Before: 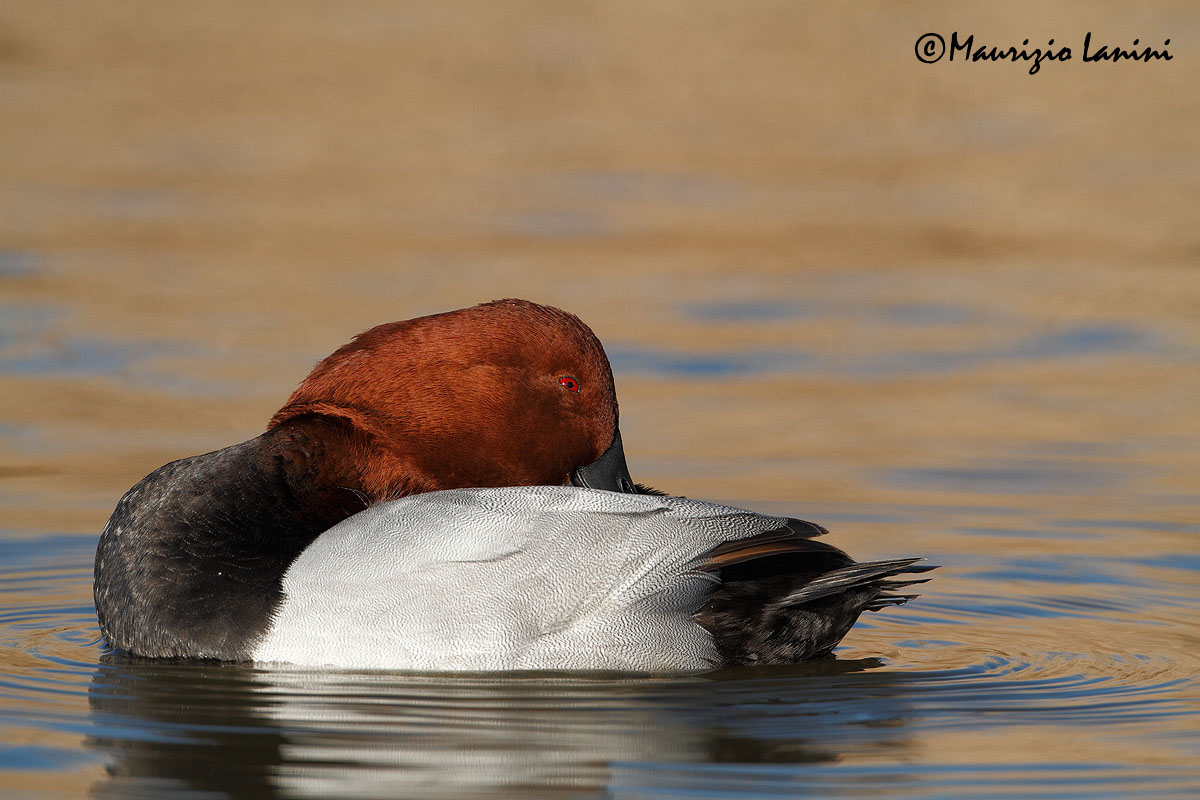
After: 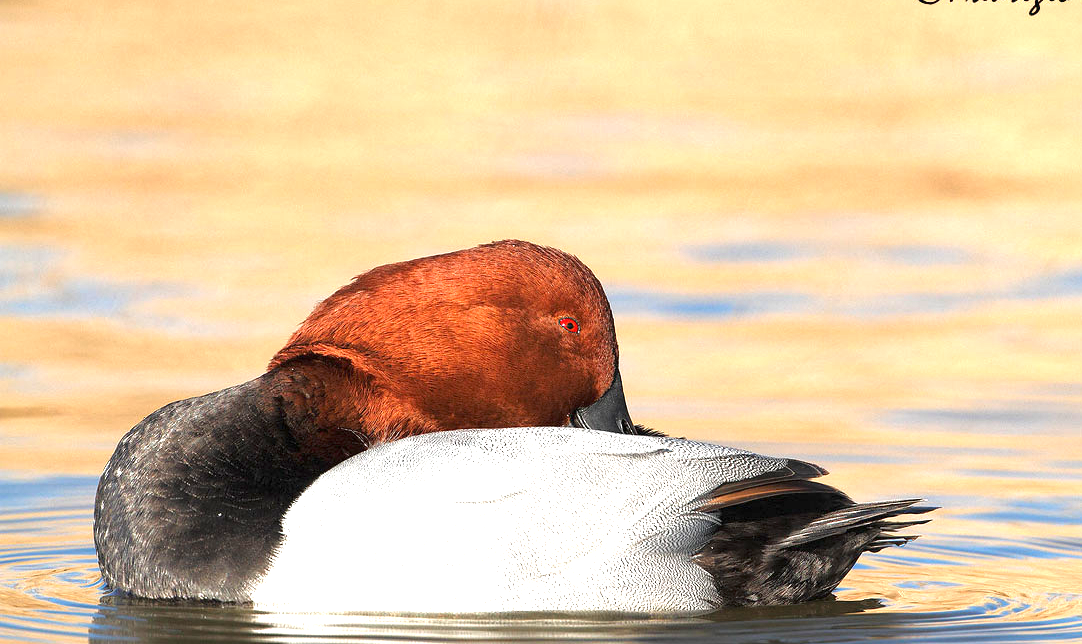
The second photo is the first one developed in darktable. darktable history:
local contrast: mode bilateral grid, contrast 10, coarseness 25, detail 115%, midtone range 0.2
crop: top 7.406%, right 9.832%, bottom 12.033%
exposure: black level correction 0, exposure 1.686 EV, compensate highlight preservation false
